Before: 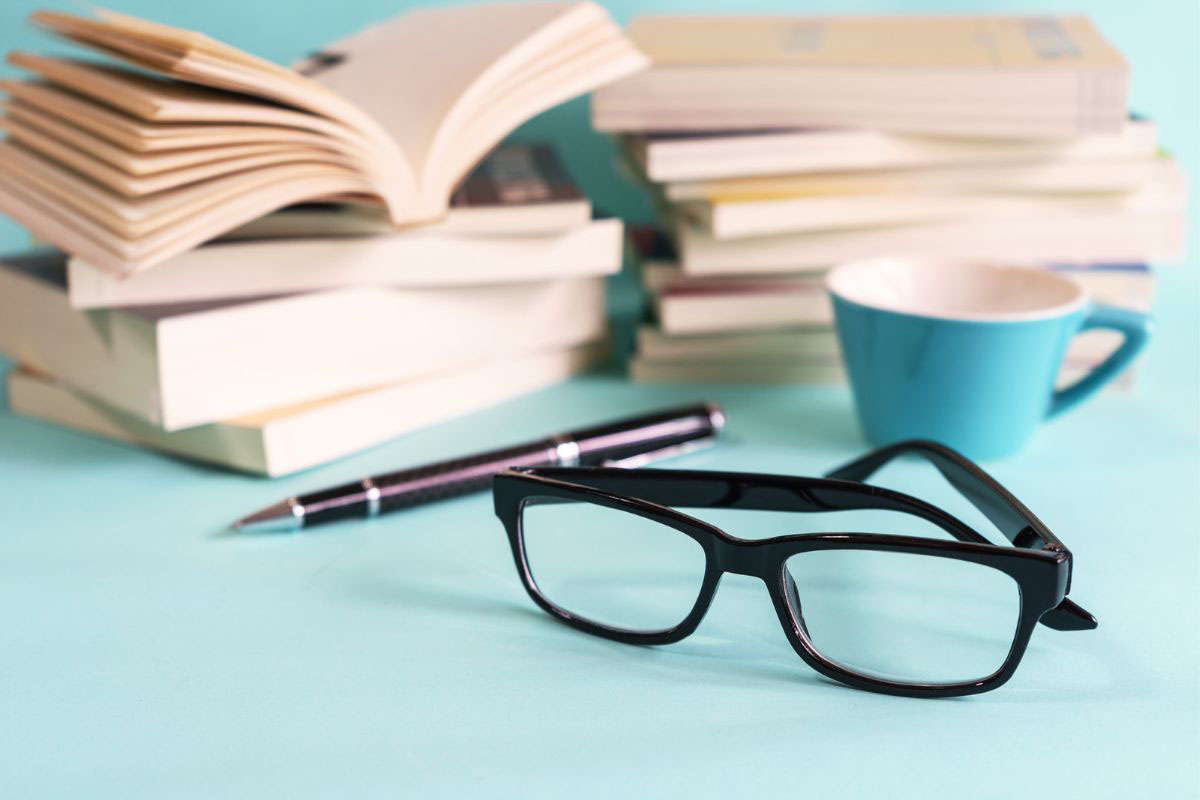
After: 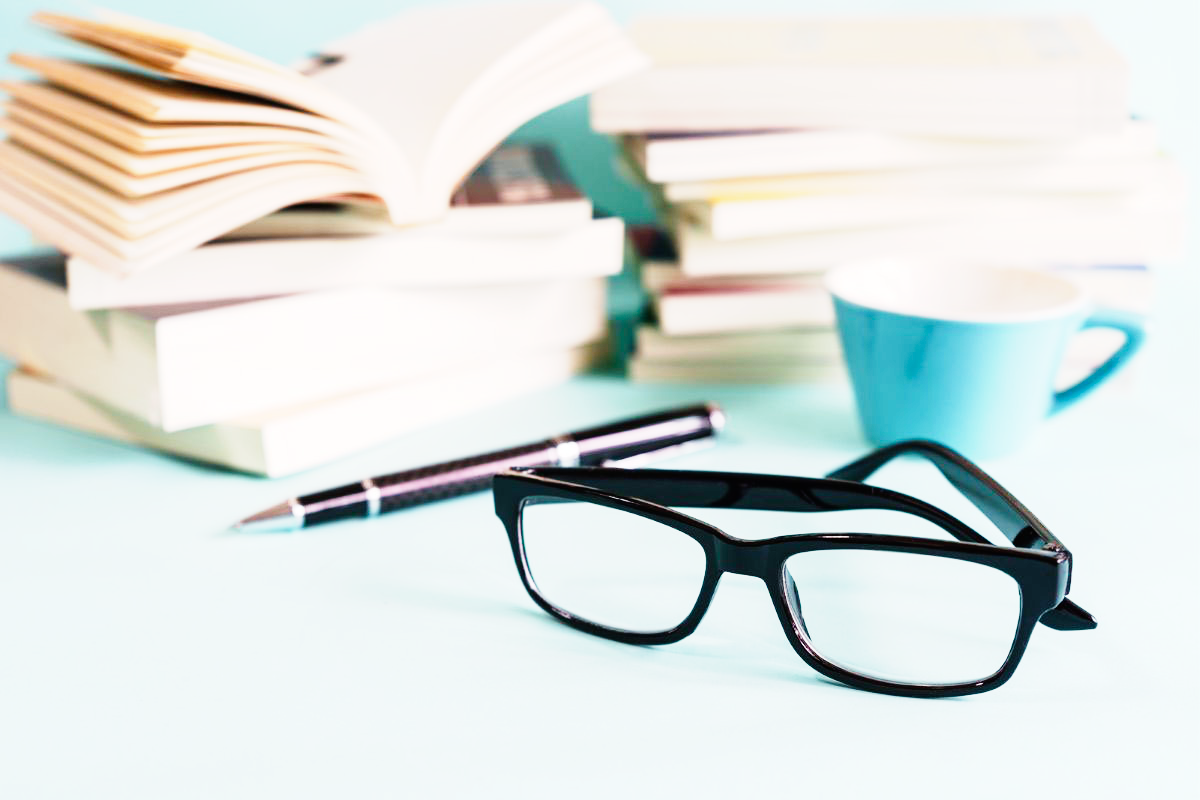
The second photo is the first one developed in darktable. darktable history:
rgb levels: preserve colors max RGB
base curve: curves: ch0 [(0, 0) (0, 0.001) (0.001, 0.001) (0.004, 0.002) (0.007, 0.004) (0.015, 0.013) (0.033, 0.045) (0.052, 0.096) (0.075, 0.17) (0.099, 0.241) (0.163, 0.42) (0.219, 0.55) (0.259, 0.616) (0.327, 0.722) (0.365, 0.765) (0.522, 0.873) (0.547, 0.881) (0.689, 0.919) (0.826, 0.952) (1, 1)], preserve colors none
